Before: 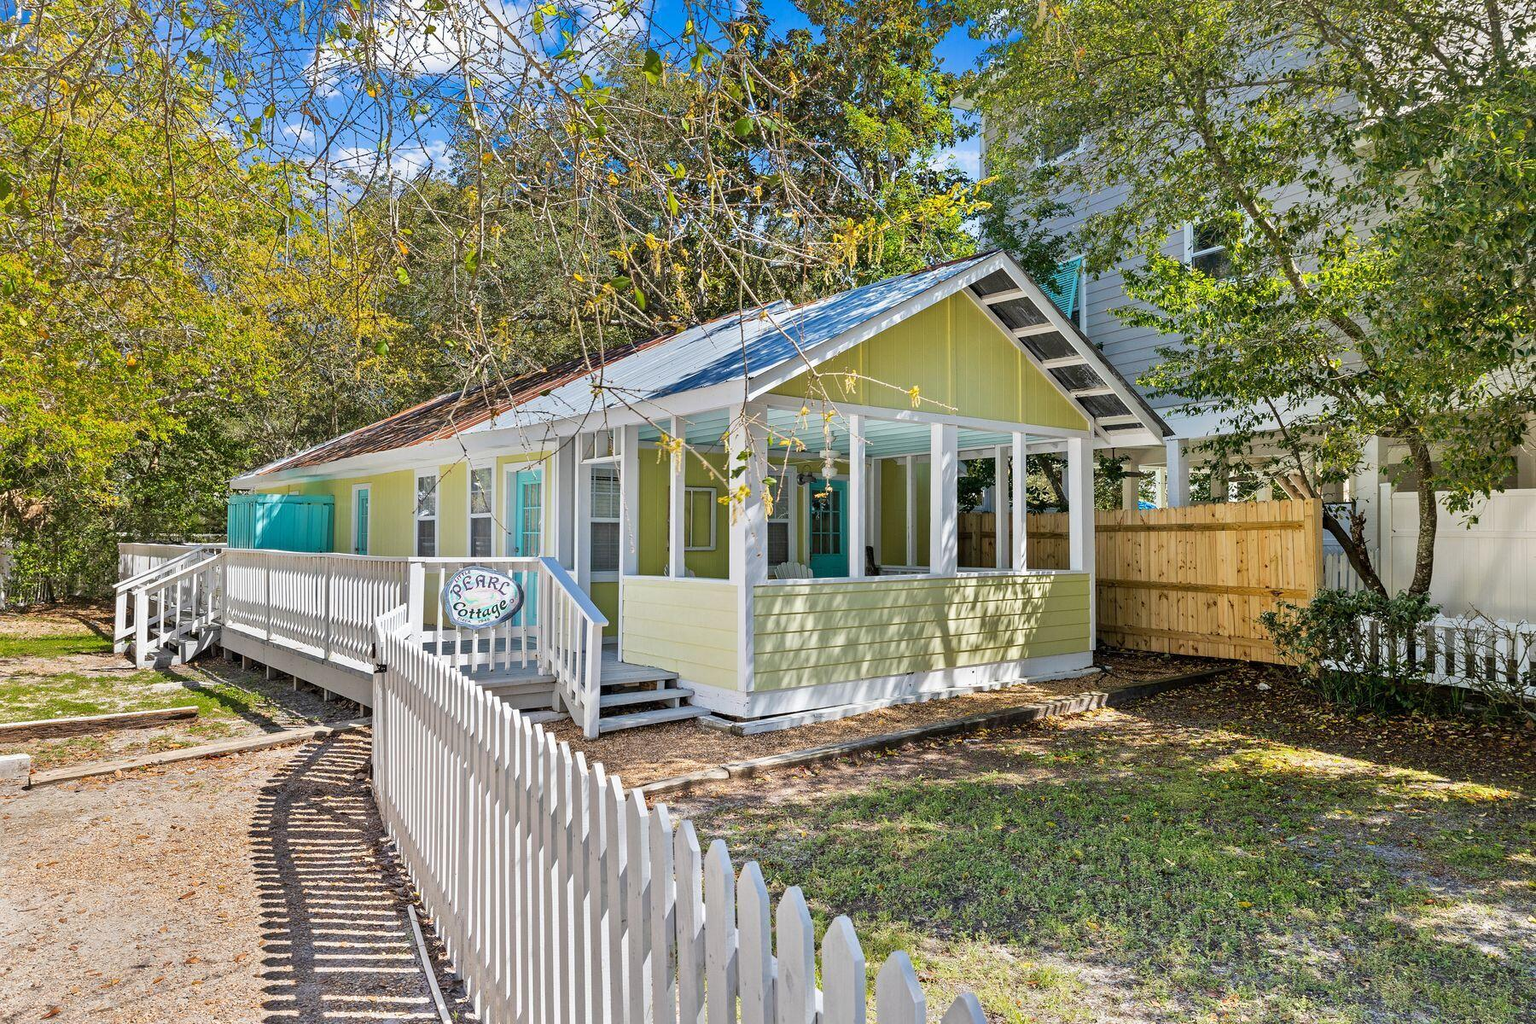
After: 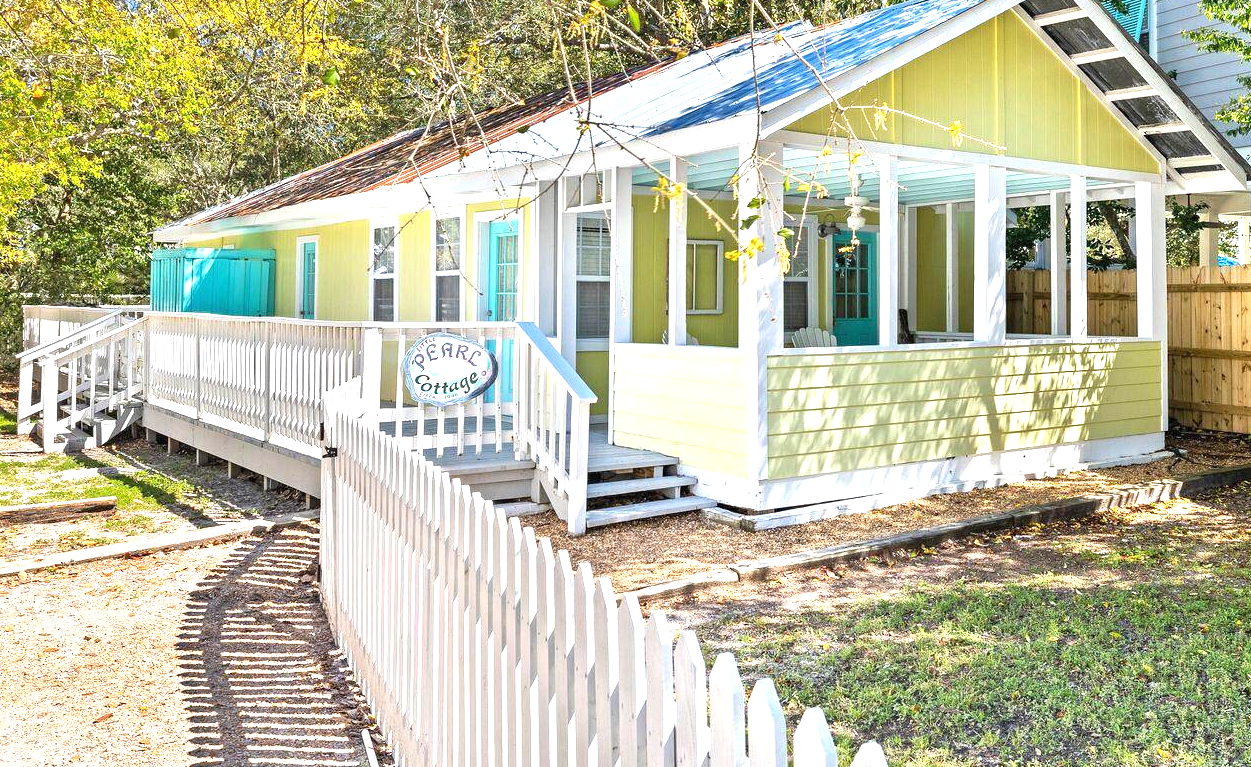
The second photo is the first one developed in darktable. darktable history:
crop: left 6.5%, top 27.644%, right 23.986%, bottom 8.431%
exposure: black level correction 0, exposure 1.102 EV, compensate exposure bias true, compensate highlight preservation false
